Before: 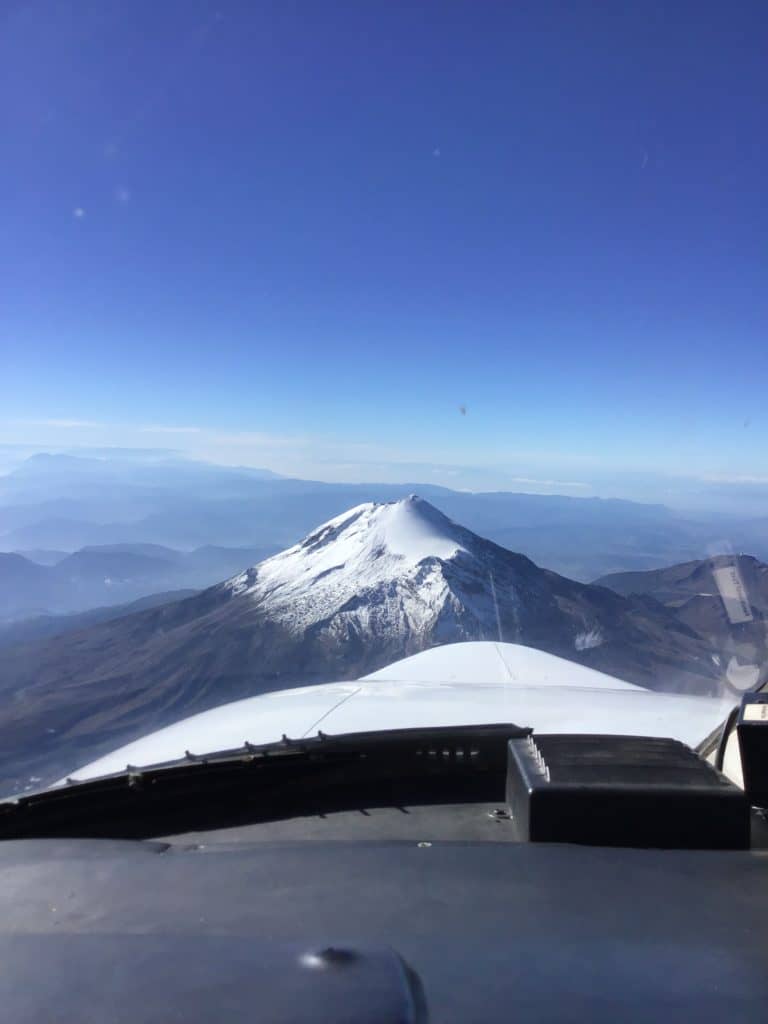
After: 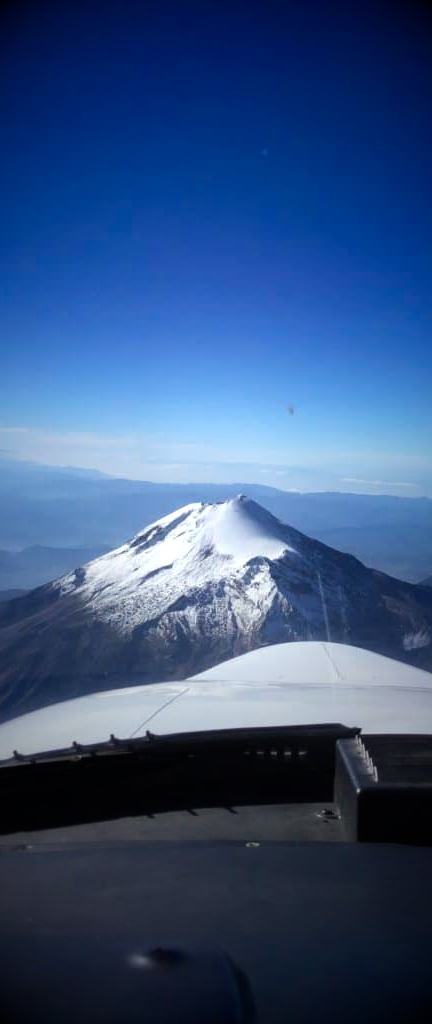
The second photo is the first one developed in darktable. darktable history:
color balance: contrast 10%
graduated density: rotation -180°, offset 27.42
crop and rotate: left 22.516%, right 21.234%
vignetting: fall-off start 15.9%, fall-off radius 100%, brightness -1, saturation 0.5, width/height ratio 0.719
